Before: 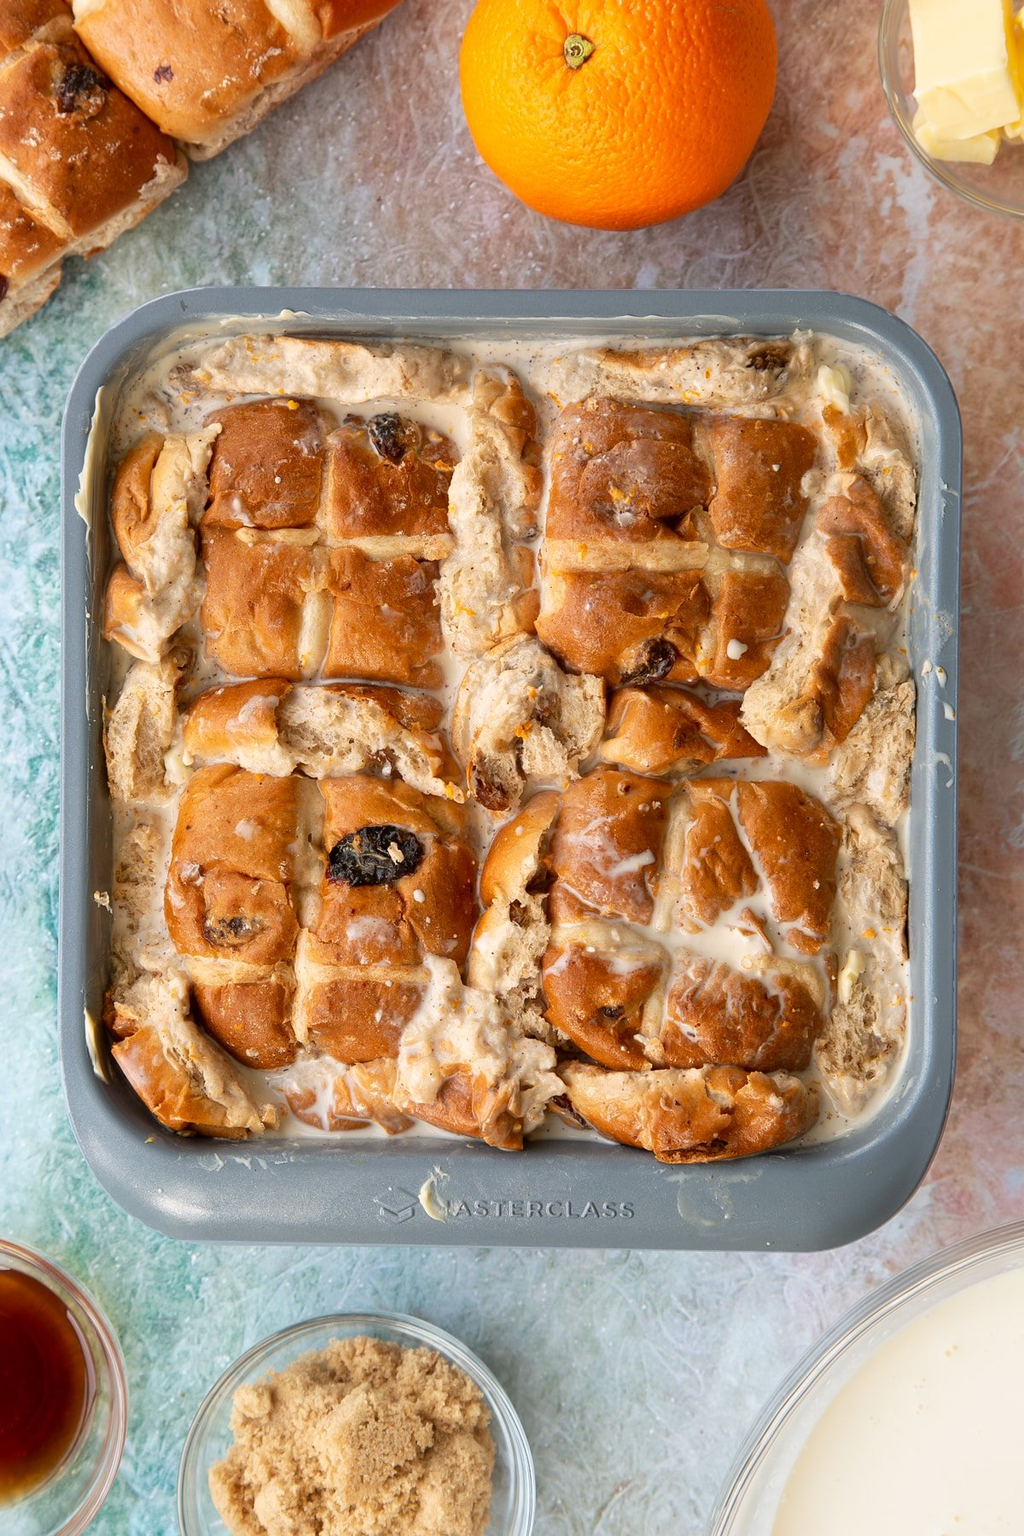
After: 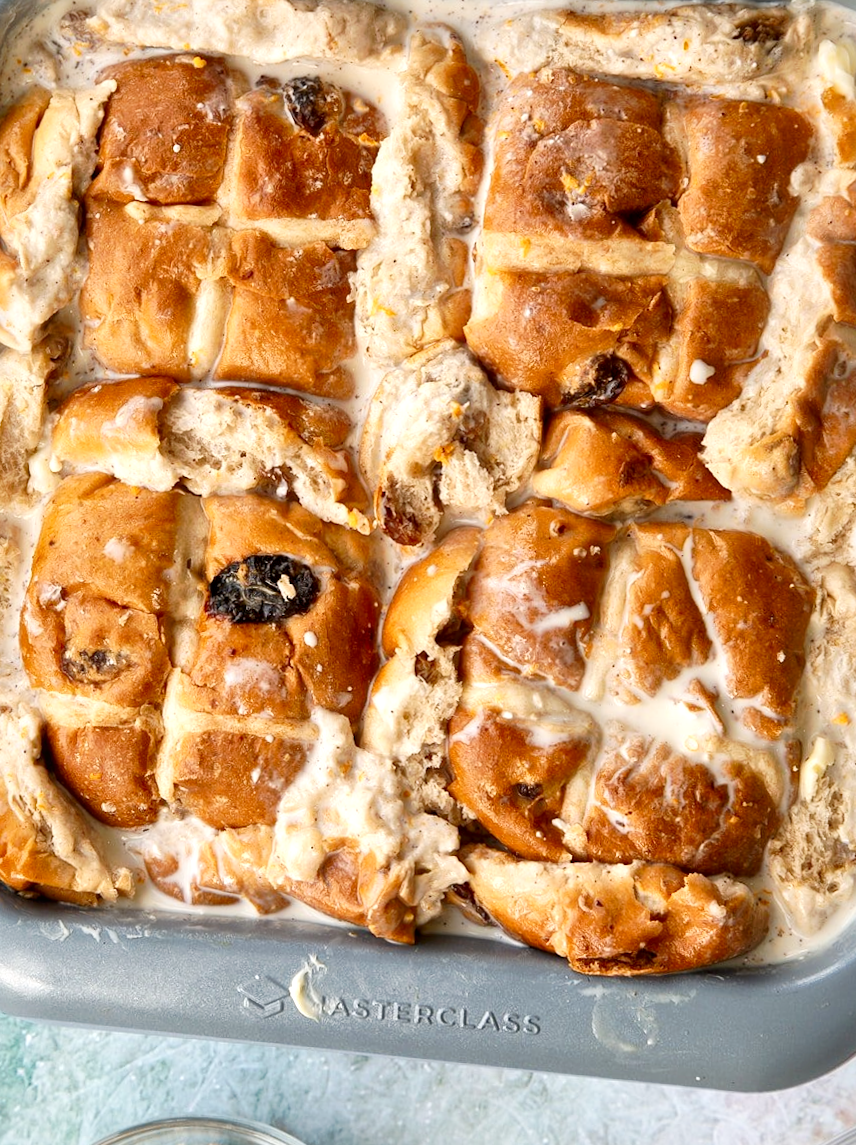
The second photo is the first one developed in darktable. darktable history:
tone curve: curves: ch0 [(0, 0) (0.003, 0.019) (0.011, 0.022) (0.025, 0.025) (0.044, 0.04) (0.069, 0.069) (0.1, 0.108) (0.136, 0.152) (0.177, 0.199) (0.224, 0.26) (0.277, 0.321) (0.335, 0.392) (0.399, 0.472) (0.468, 0.547) (0.543, 0.624) (0.623, 0.713) (0.709, 0.786) (0.801, 0.865) (0.898, 0.939) (1, 1)], preserve colors none
rotate and perspective: lens shift (horizontal) -0.055, automatic cropping off
crop and rotate: angle -3.37°, left 9.79%, top 20.73%, right 12.42%, bottom 11.82%
local contrast: mode bilateral grid, contrast 20, coarseness 50, detail 159%, midtone range 0.2
